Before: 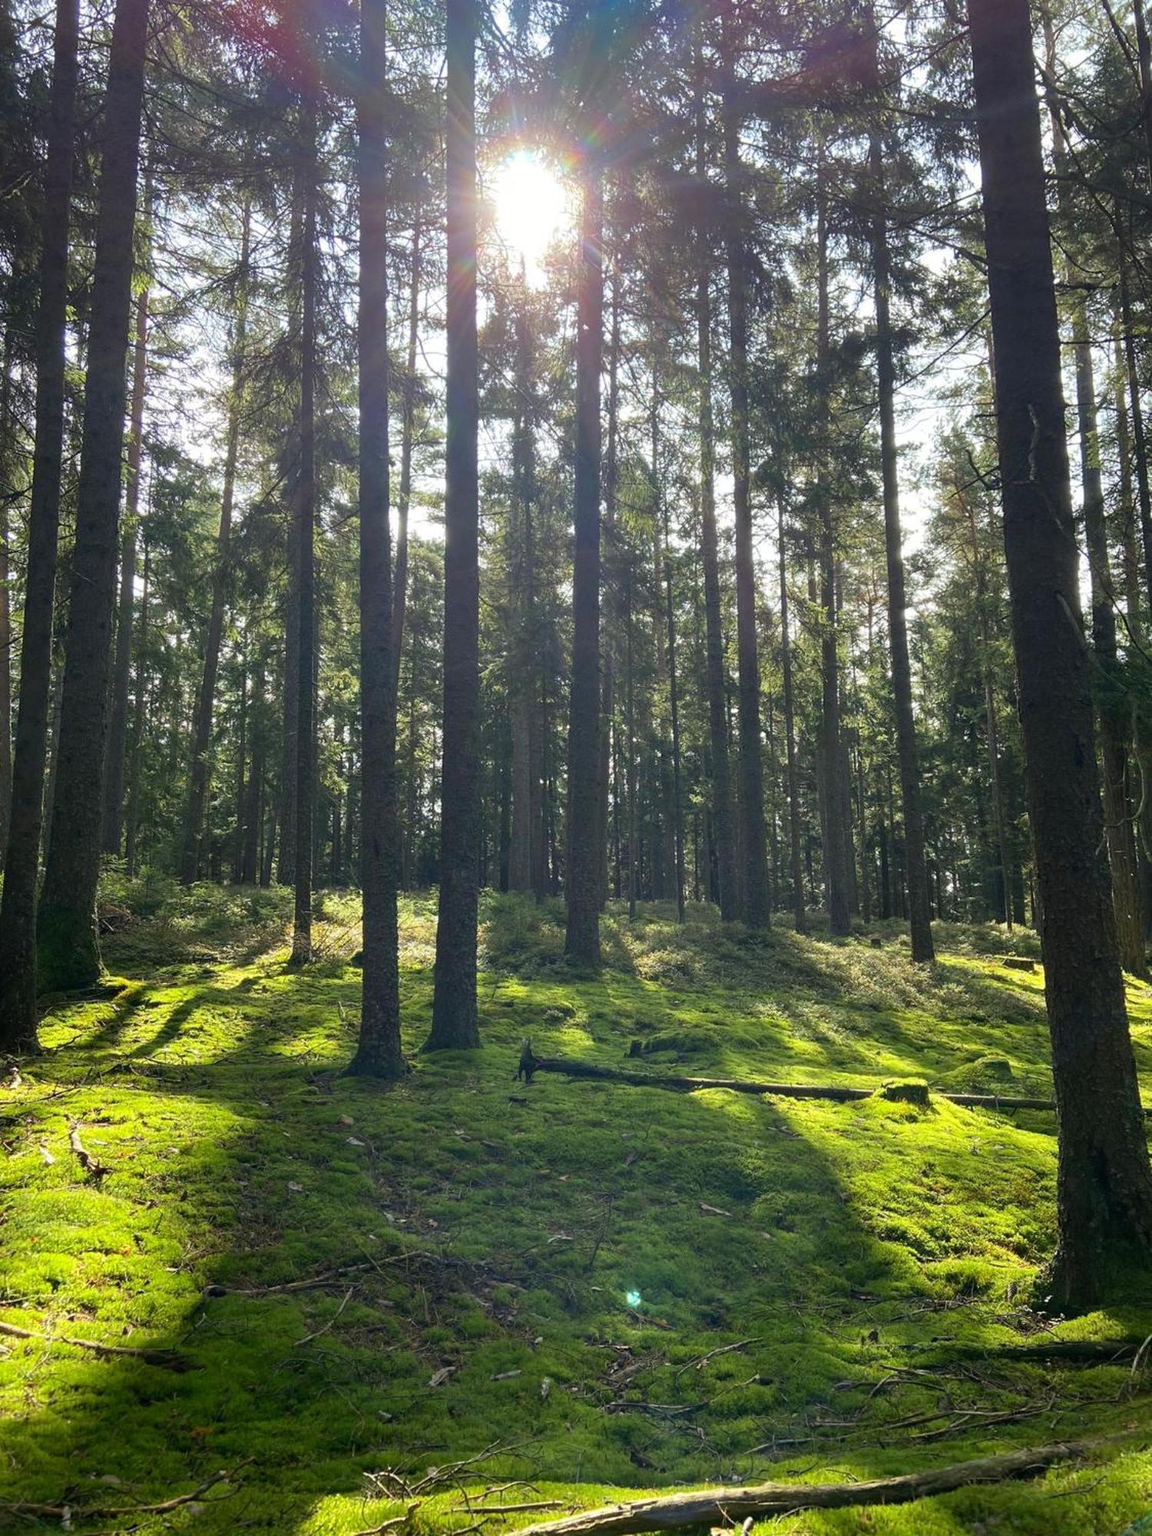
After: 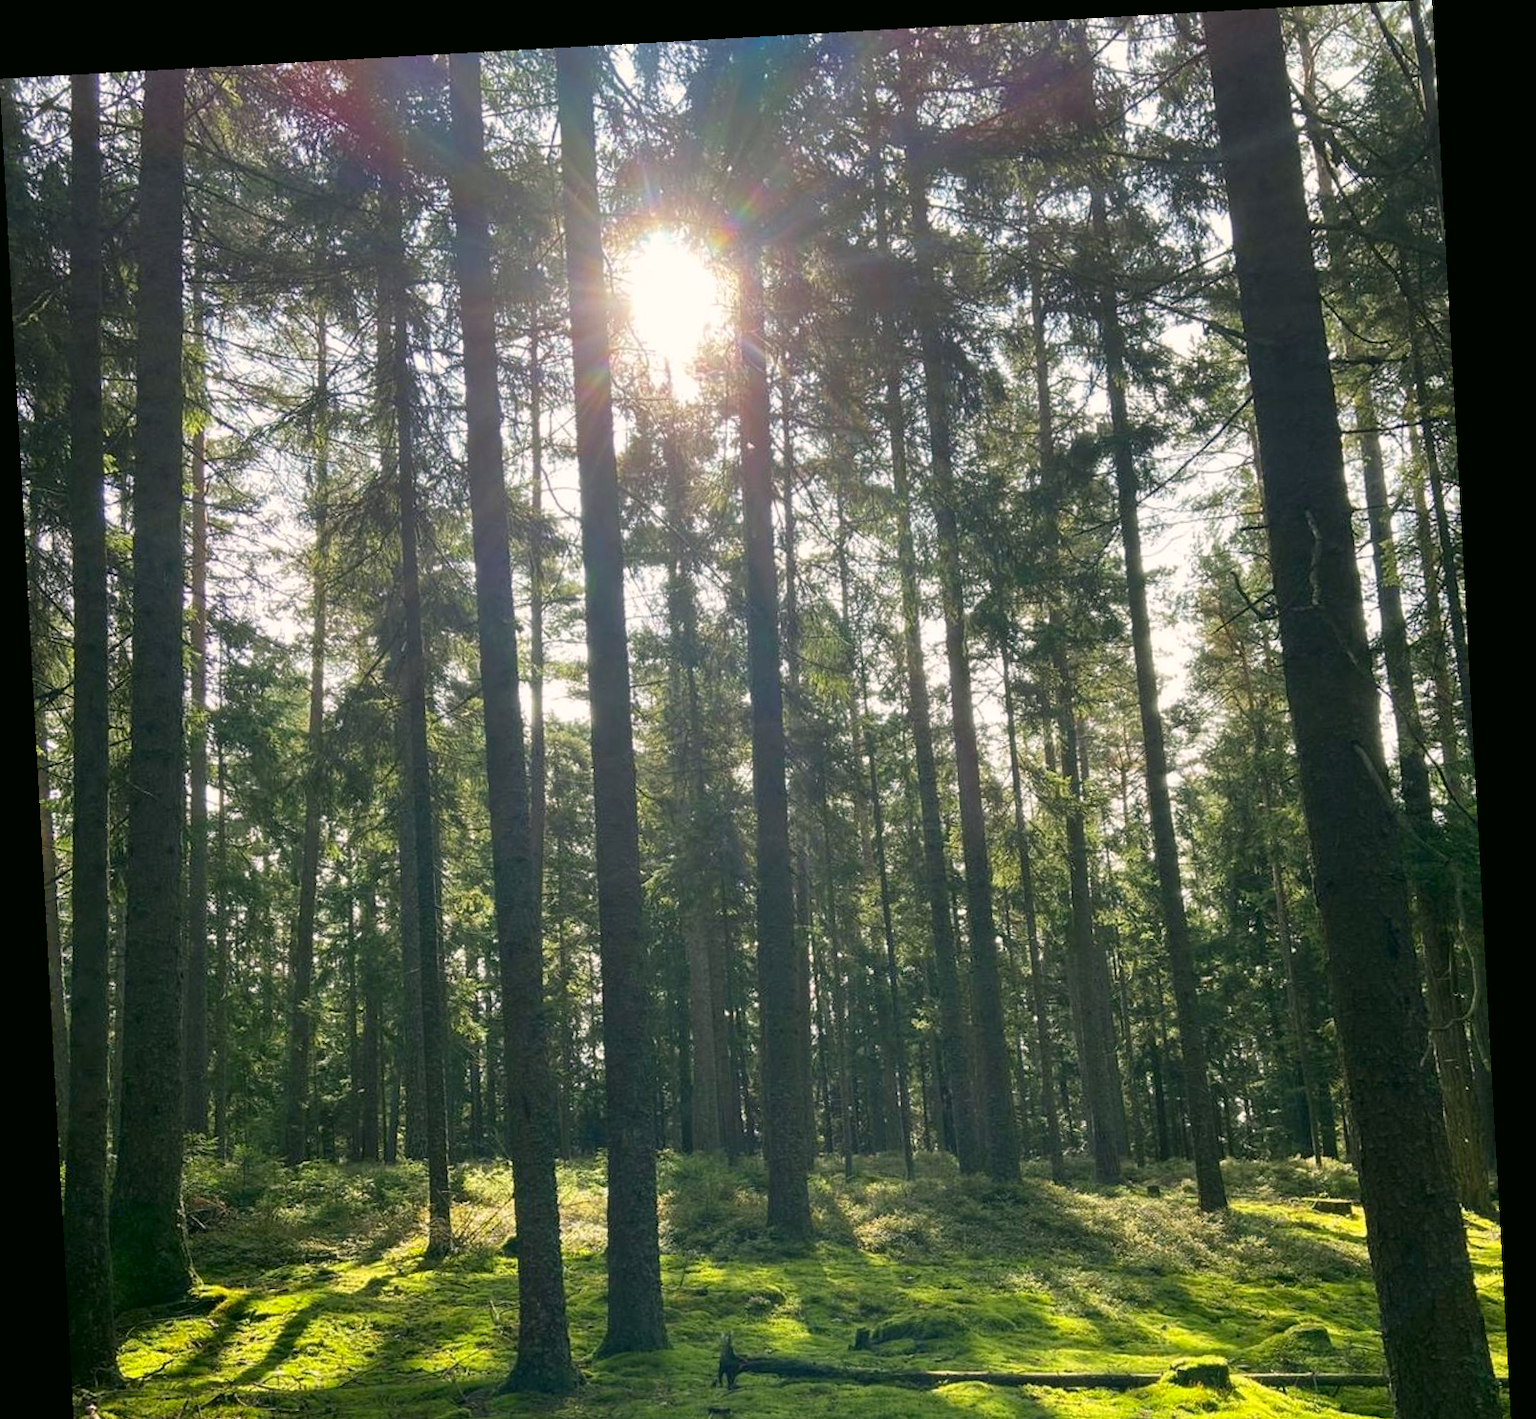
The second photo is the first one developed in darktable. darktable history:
crop: bottom 28.576%
rotate and perspective: rotation -3.18°, automatic cropping off
color correction: highlights a* 4.02, highlights b* 4.98, shadows a* -7.55, shadows b* 4.98
